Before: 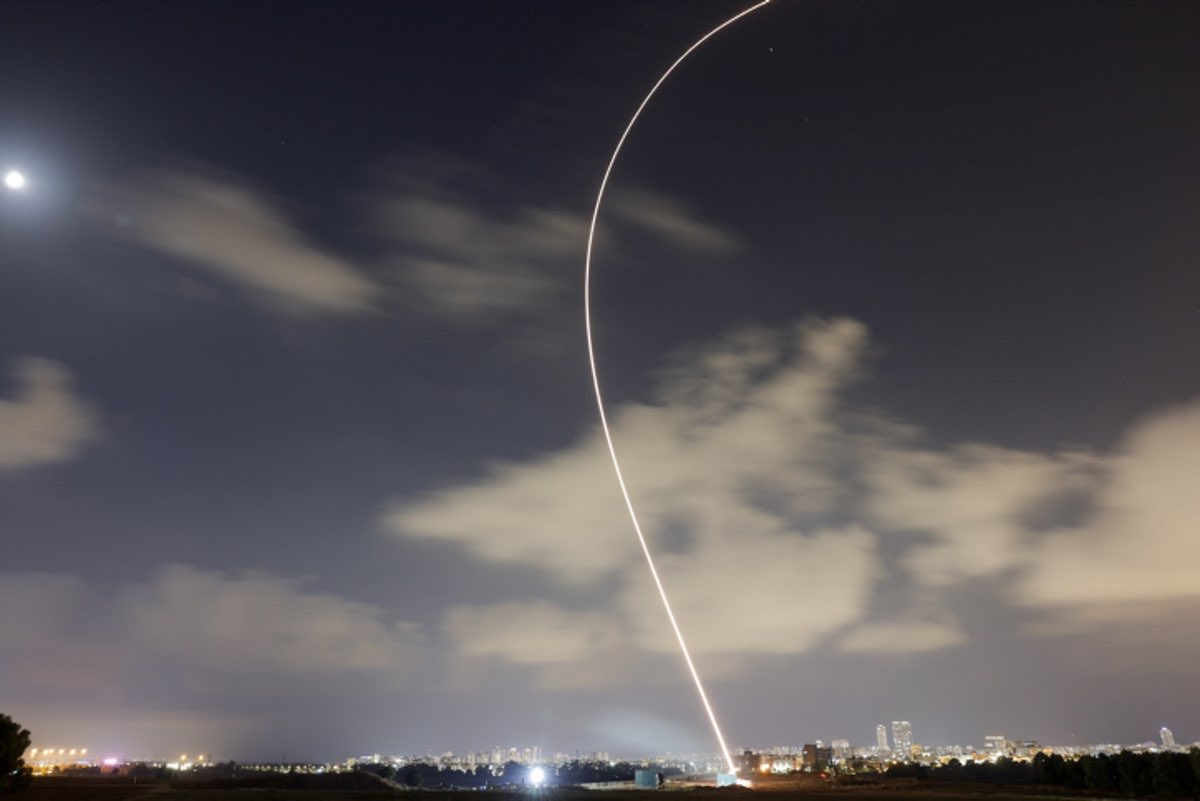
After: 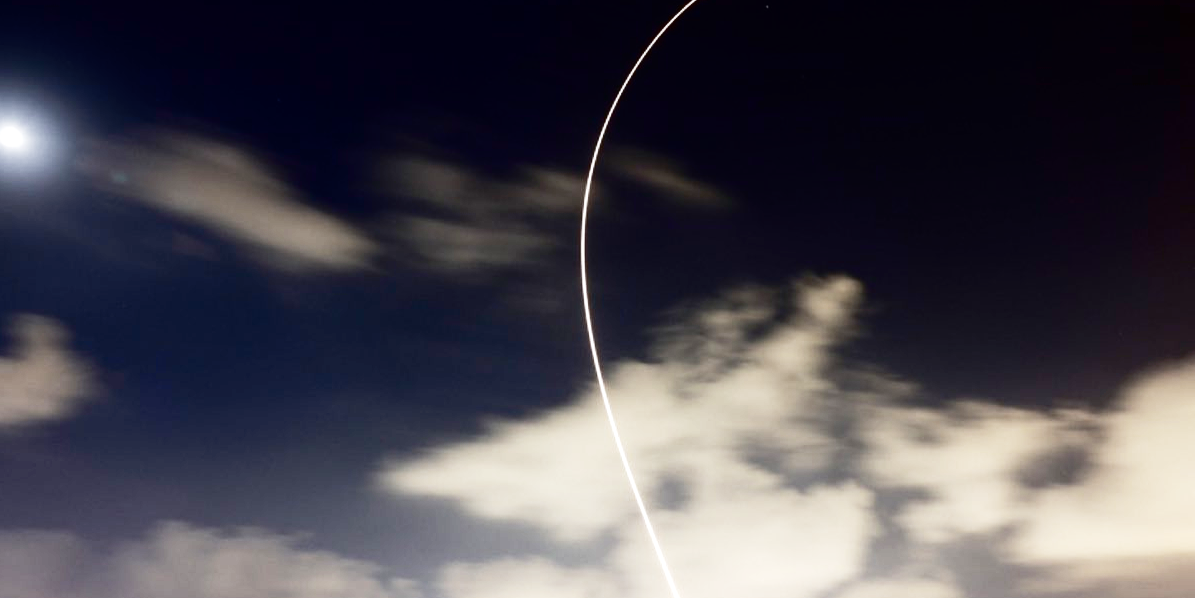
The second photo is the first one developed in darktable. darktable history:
contrast brightness saturation: contrast 0.09, brightness -0.59, saturation 0.17
base curve: curves: ch0 [(0, 0) (0.032, 0.037) (0.105, 0.228) (0.435, 0.76) (0.856, 0.983) (1, 1)], preserve colors none
crop: left 0.387%, top 5.469%, bottom 19.809%
exposure: exposure 0.217 EV, compensate highlight preservation false
tone equalizer: -8 EV -0.417 EV, -7 EV -0.389 EV, -6 EV -0.333 EV, -5 EV -0.222 EV, -3 EV 0.222 EV, -2 EV 0.333 EV, -1 EV 0.389 EV, +0 EV 0.417 EV, edges refinement/feathering 500, mask exposure compensation -1.57 EV, preserve details no
